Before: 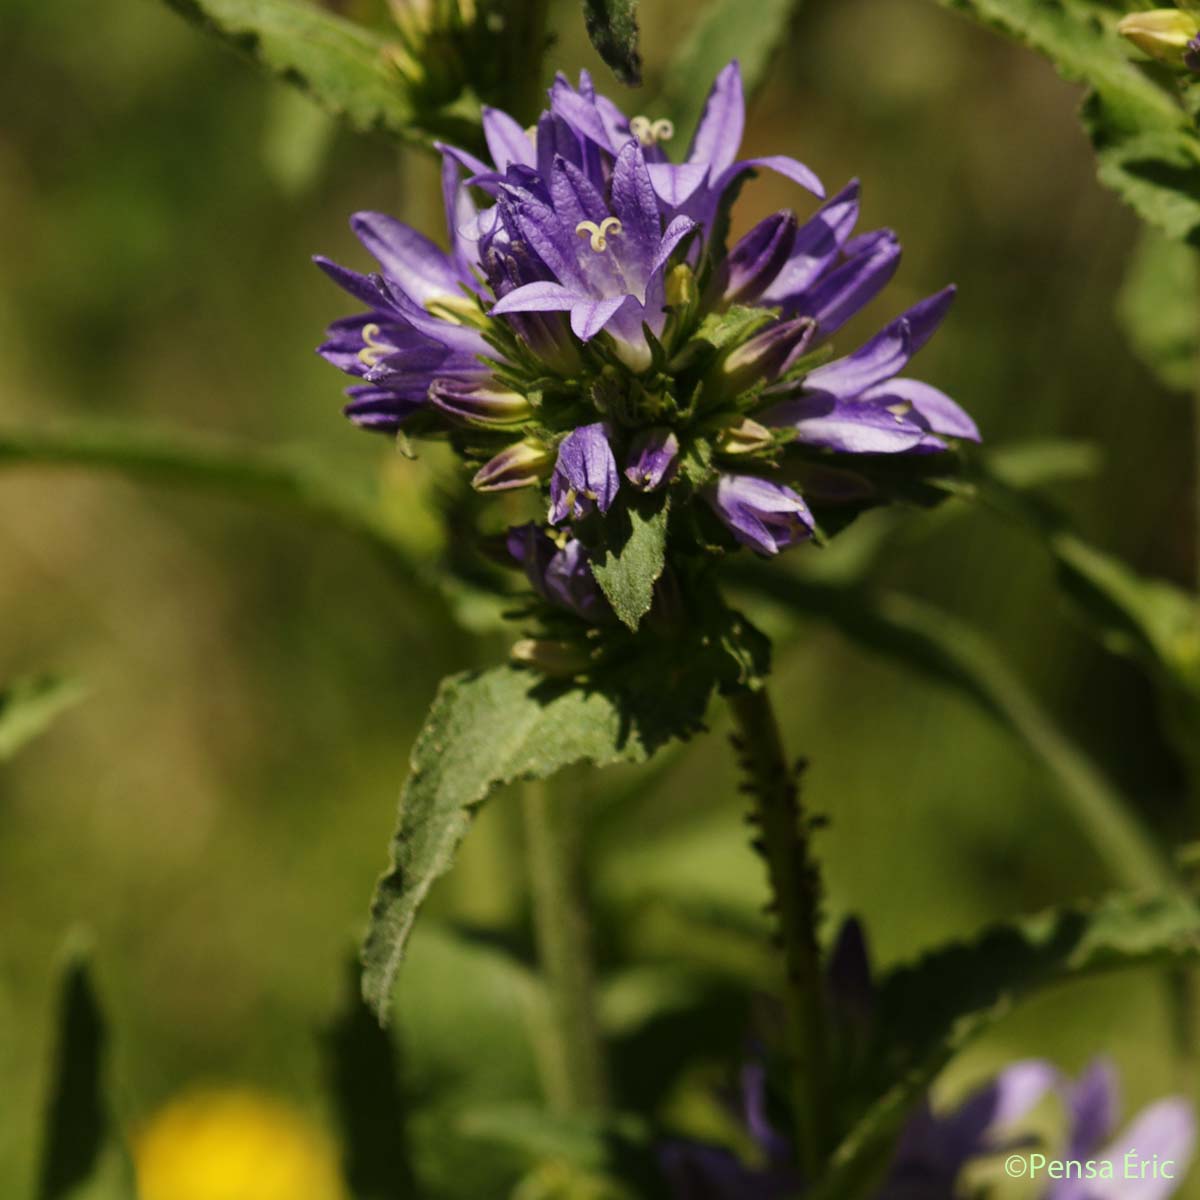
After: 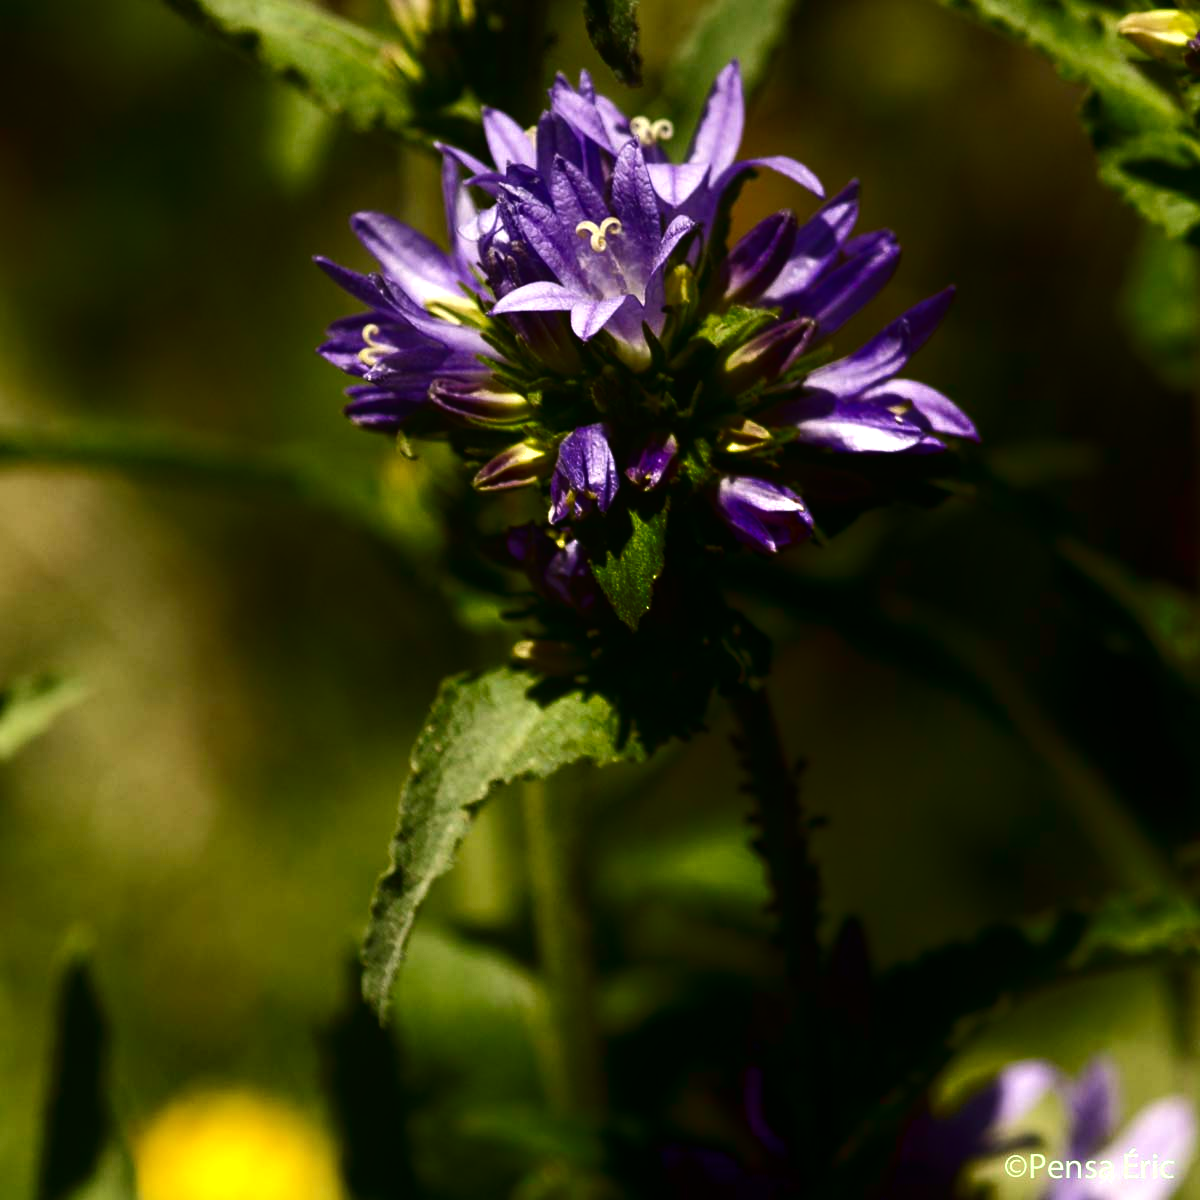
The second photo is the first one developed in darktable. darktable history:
tone curve: curves: ch0 [(0, 0) (0.003, 0.008) (0.011, 0.011) (0.025, 0.014) (0.044, 0.021) (0.069, 0.029) (0.1, 0.042) (0.136, 0.06) (0.177, 0.09) (0.224, 0.126) (0.277, 0.177) (0.335, 0.243) (0.399, 0.31) (0.468, 0.388) (0.543, 0.484) (0.623, 0.585) (0.709, 0.683) (0.801, 0.775) (0.898, 0.873) (1, 1)], color space Lab, independent channels, preserve colors none
tone equalizer: -8 EV -0.743 EV, -7 EV -0.68 EV, -6 EV -0.621 EV, -5 EV -0.364 EV, -3 EV 0.378 EV, -2 EV 0.6 EV, -1 EV 0.693 EV, +0 EV 0.753 EV
shadows and highlights: shadows -87.75, highlights -36.5, highlights color adjustment 42.51%, soften with gaussian
local contrast: mode bilateral grid, contrast 99, coarseness 99, detail 89%, midtone range 0.2
contrast brightness saturation: contrast 0.077, saturation 0.017
